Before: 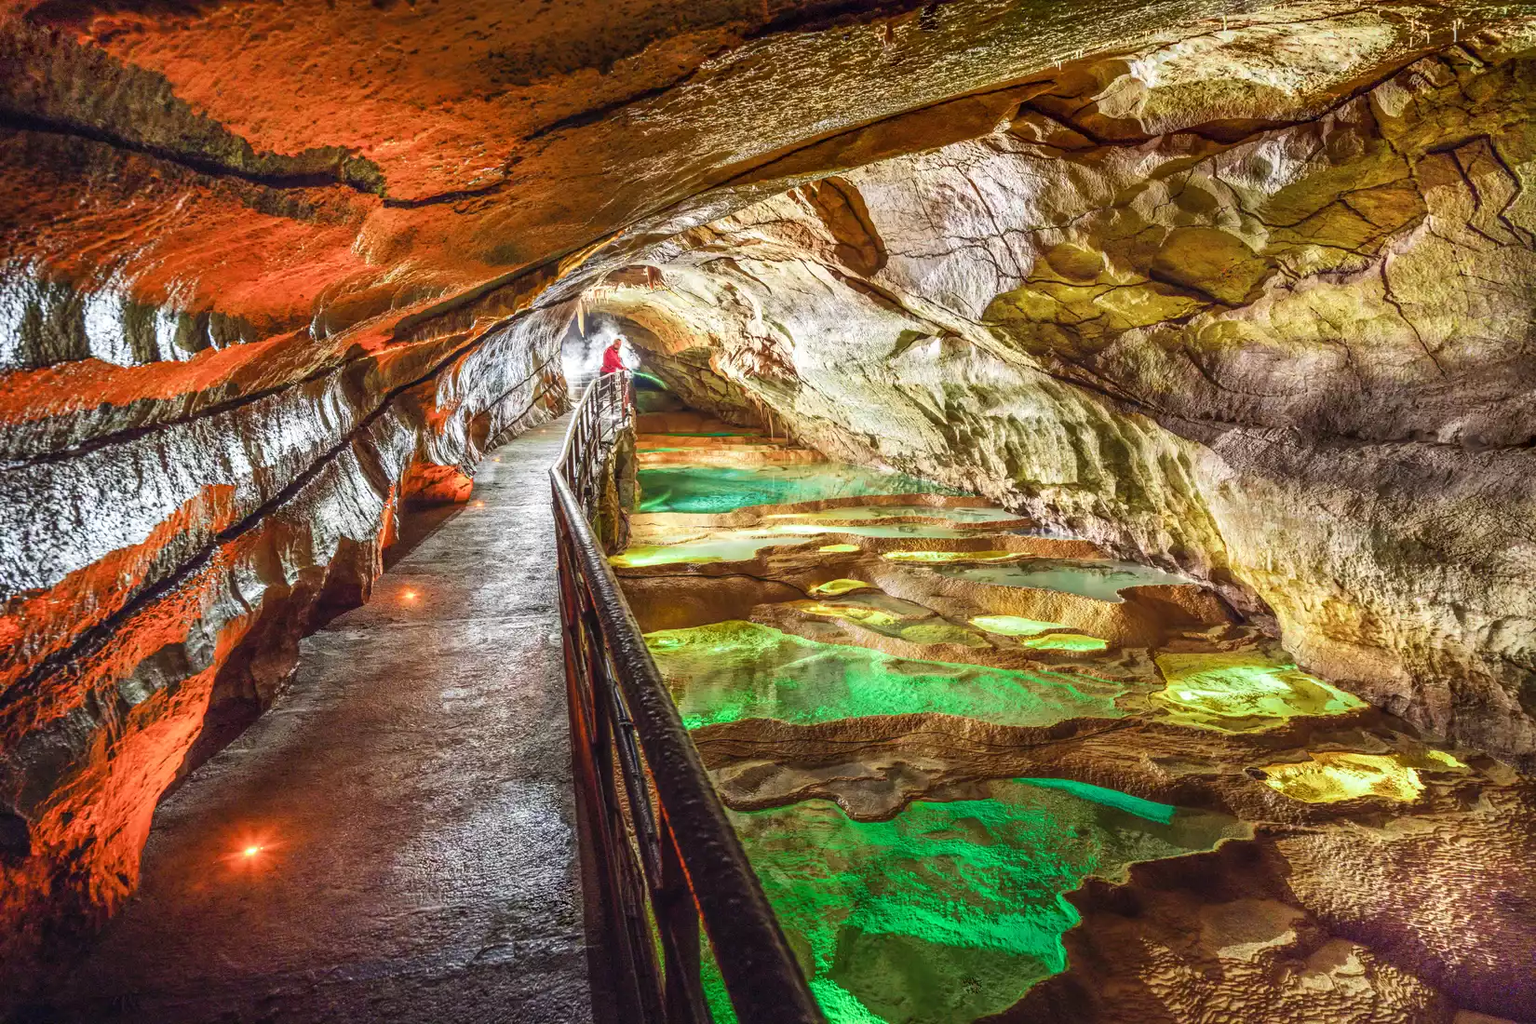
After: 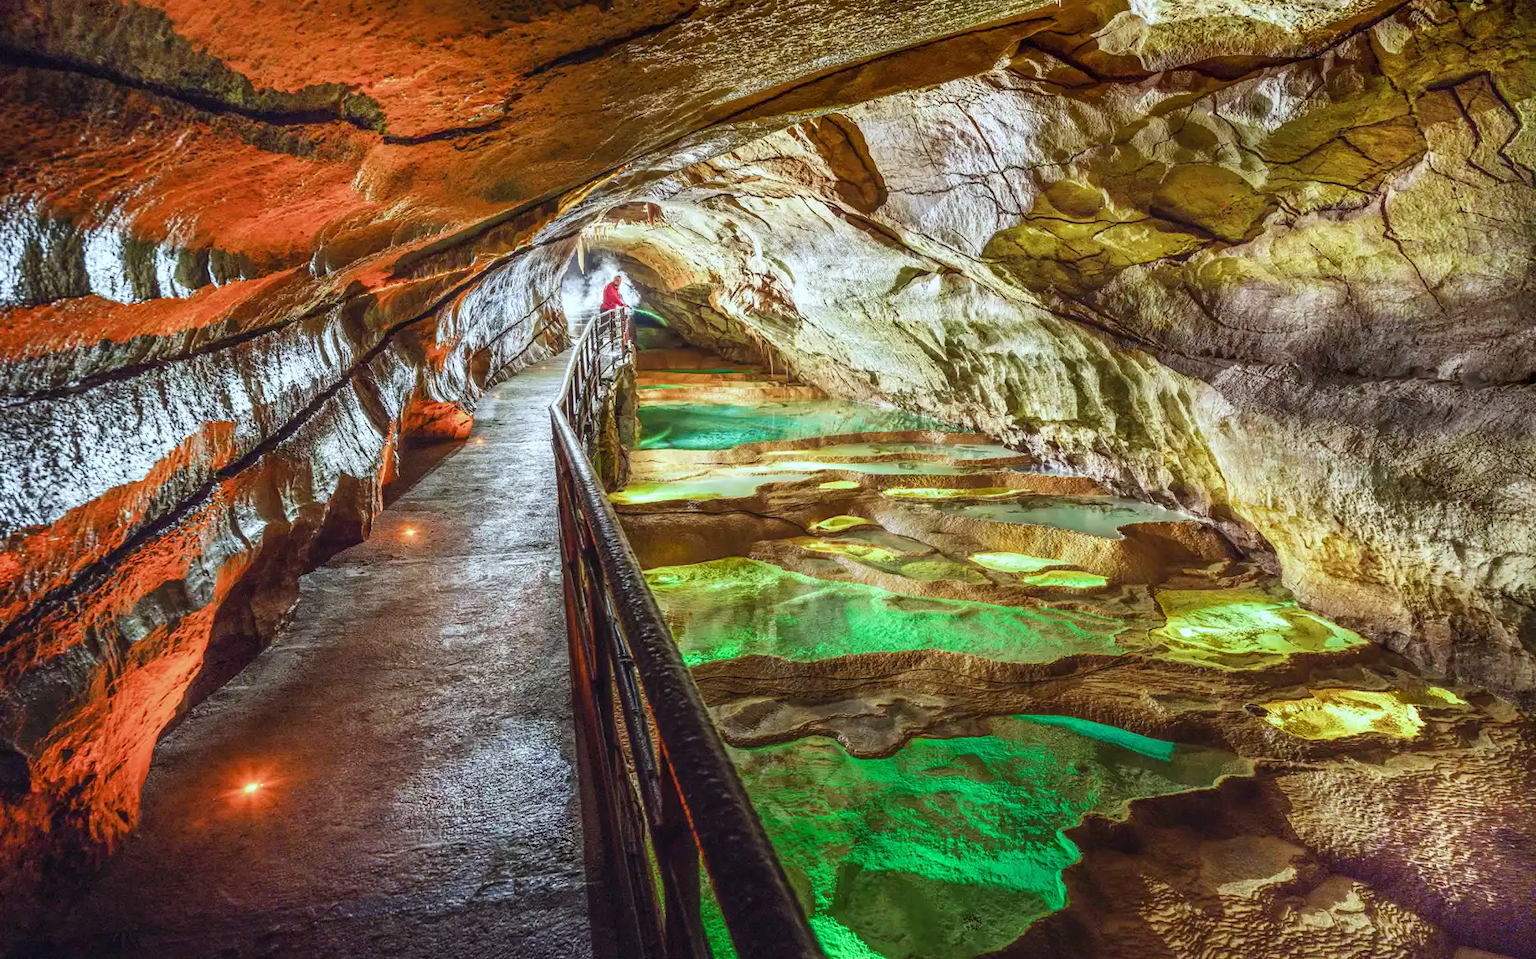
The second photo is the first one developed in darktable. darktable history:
crop and rotate: top 6.25%
white balance: red 0.925, blue 1.046
